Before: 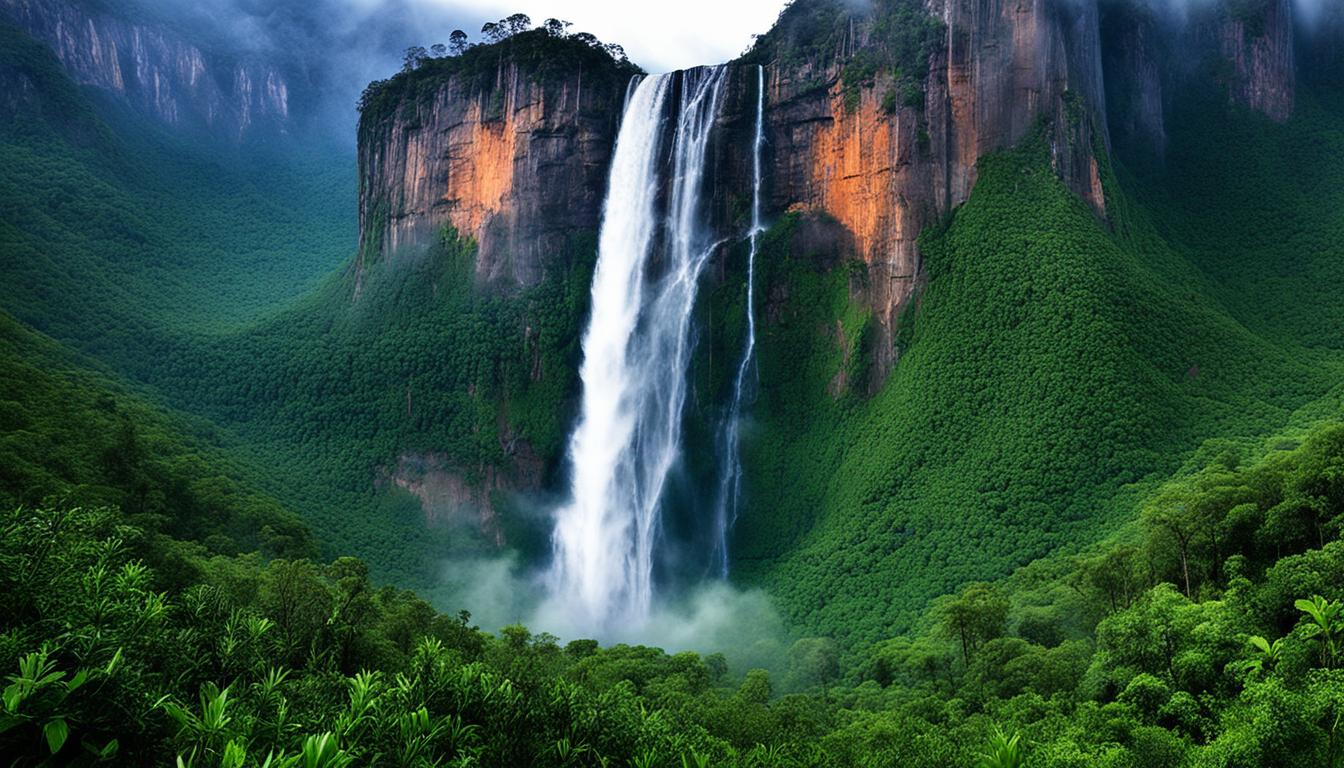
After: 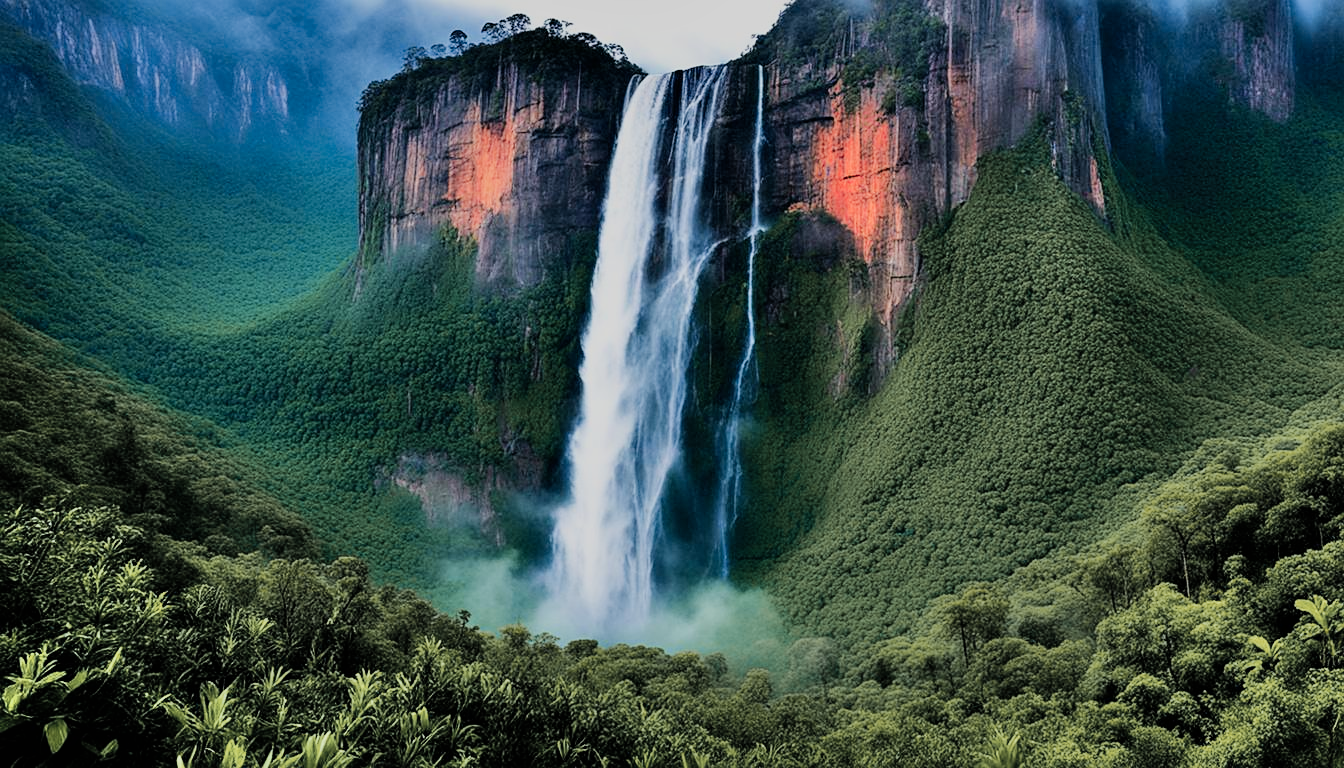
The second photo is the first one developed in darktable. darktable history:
filmic rgb: black relative exposure -7.65 EV, white relative exposure 4.56 EV, hardness 3.61, iterations of high-quality reconstruction 0
sharpen: amount 0.203
shadows and highlights: soften with gaussian
color zones: curves: ch1 [(0.263, 0.53) (0.376, 0.287) (0.487, 0.512) (0.748, 0.547) (1, 0.513)]; ch2 [(0.262, 0.45) (0.751, 0.477)], mix 17.95%
